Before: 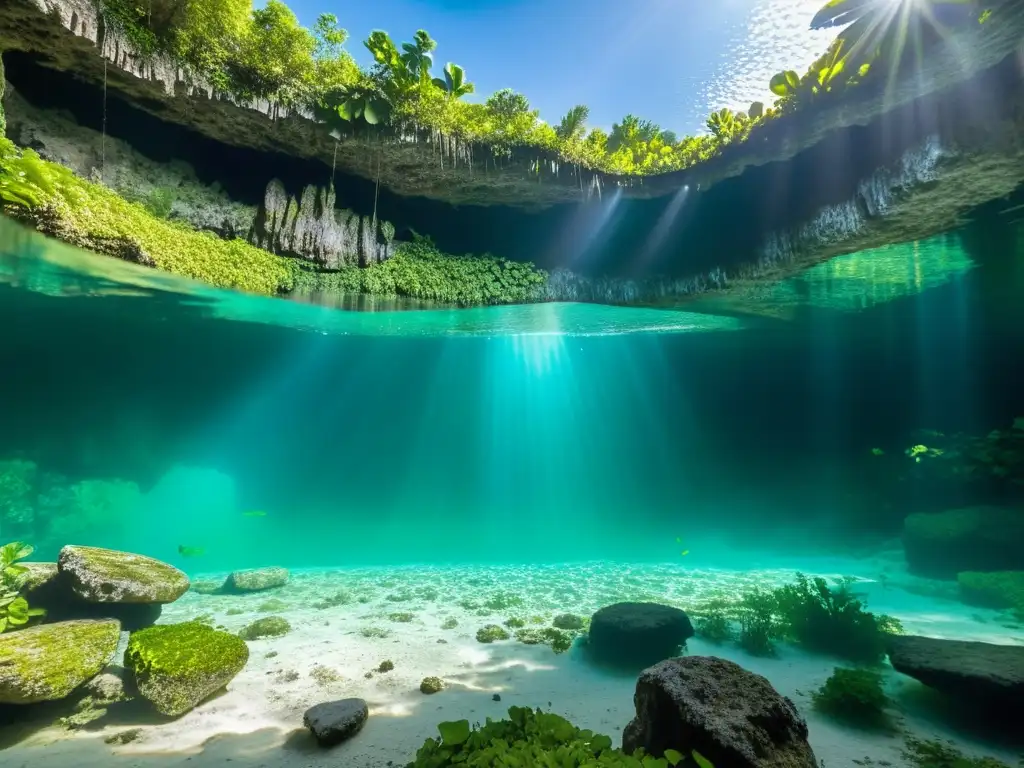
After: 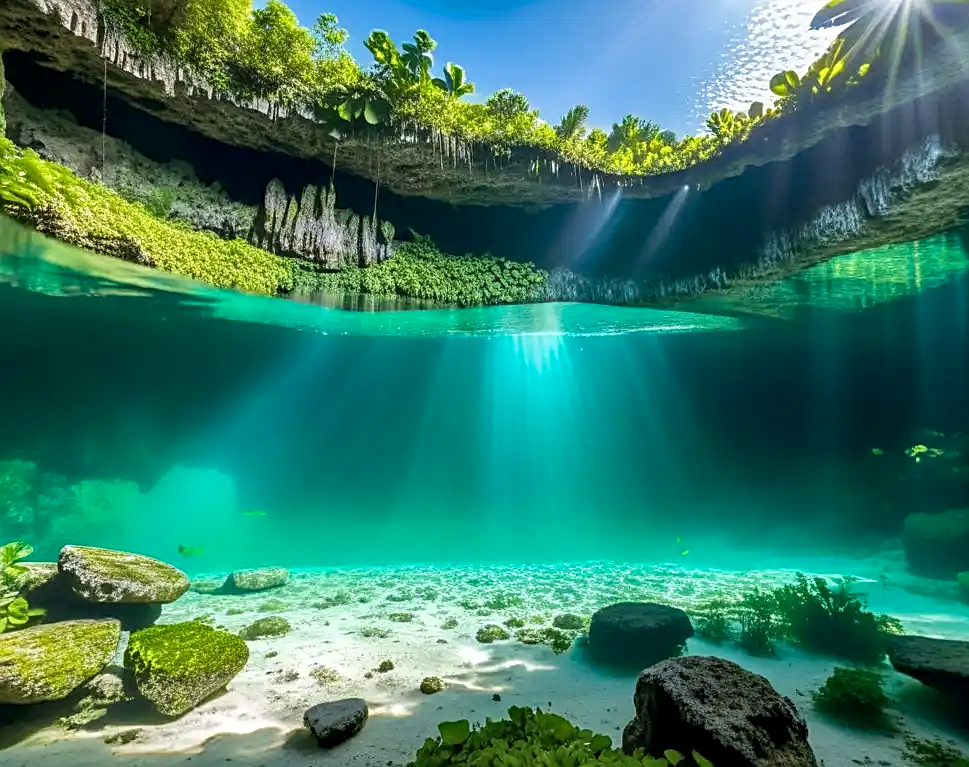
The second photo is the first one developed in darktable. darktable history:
sharpen: on, module defaults
haze removal: compatibility mode true, adaptive false
local contrast: on, module defaults
crop and rotate: left 0%, right 5.345%
